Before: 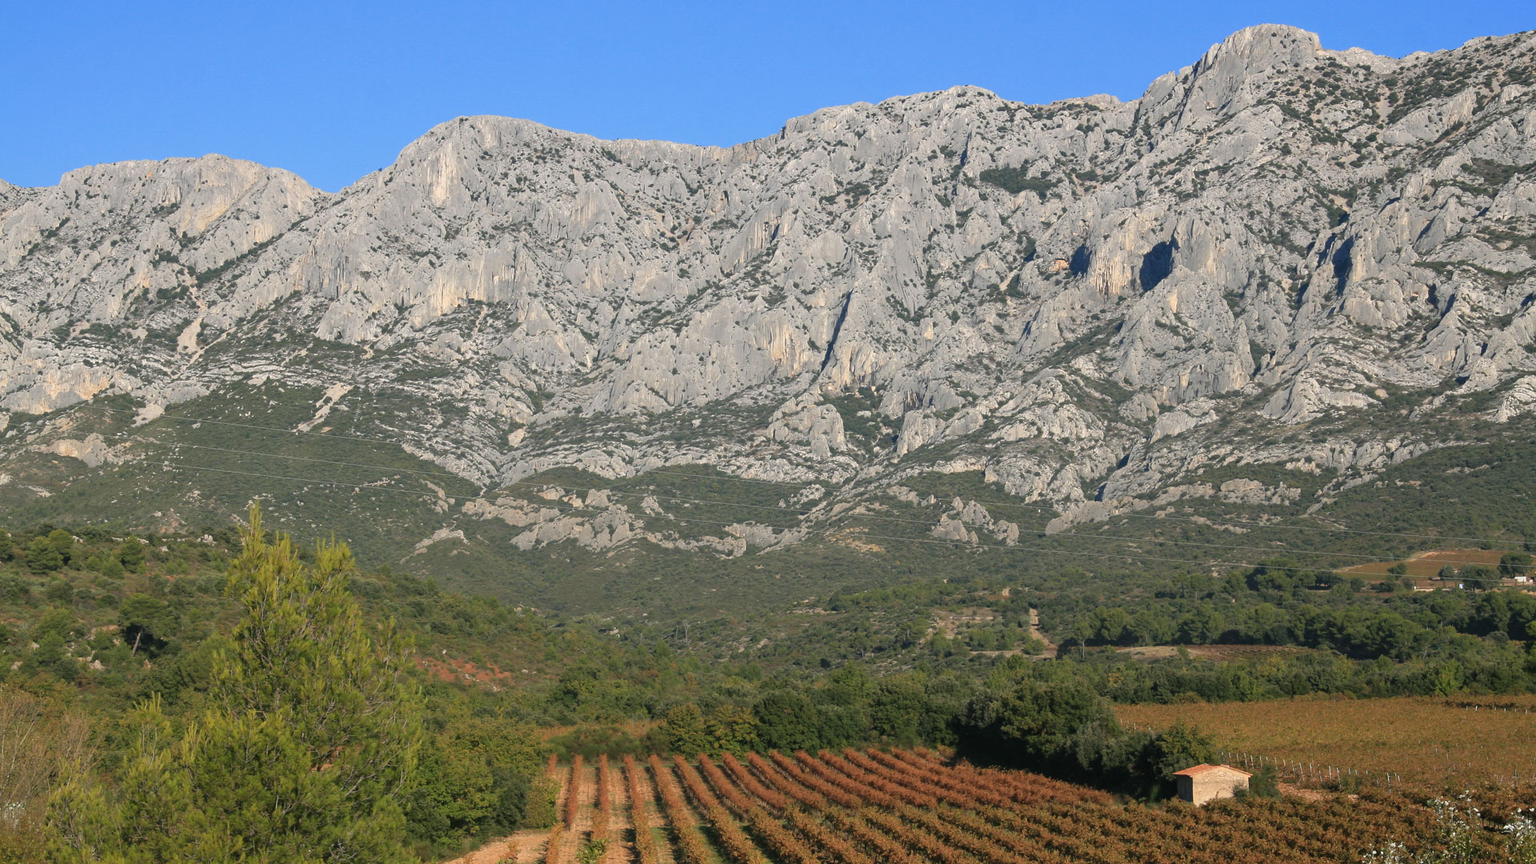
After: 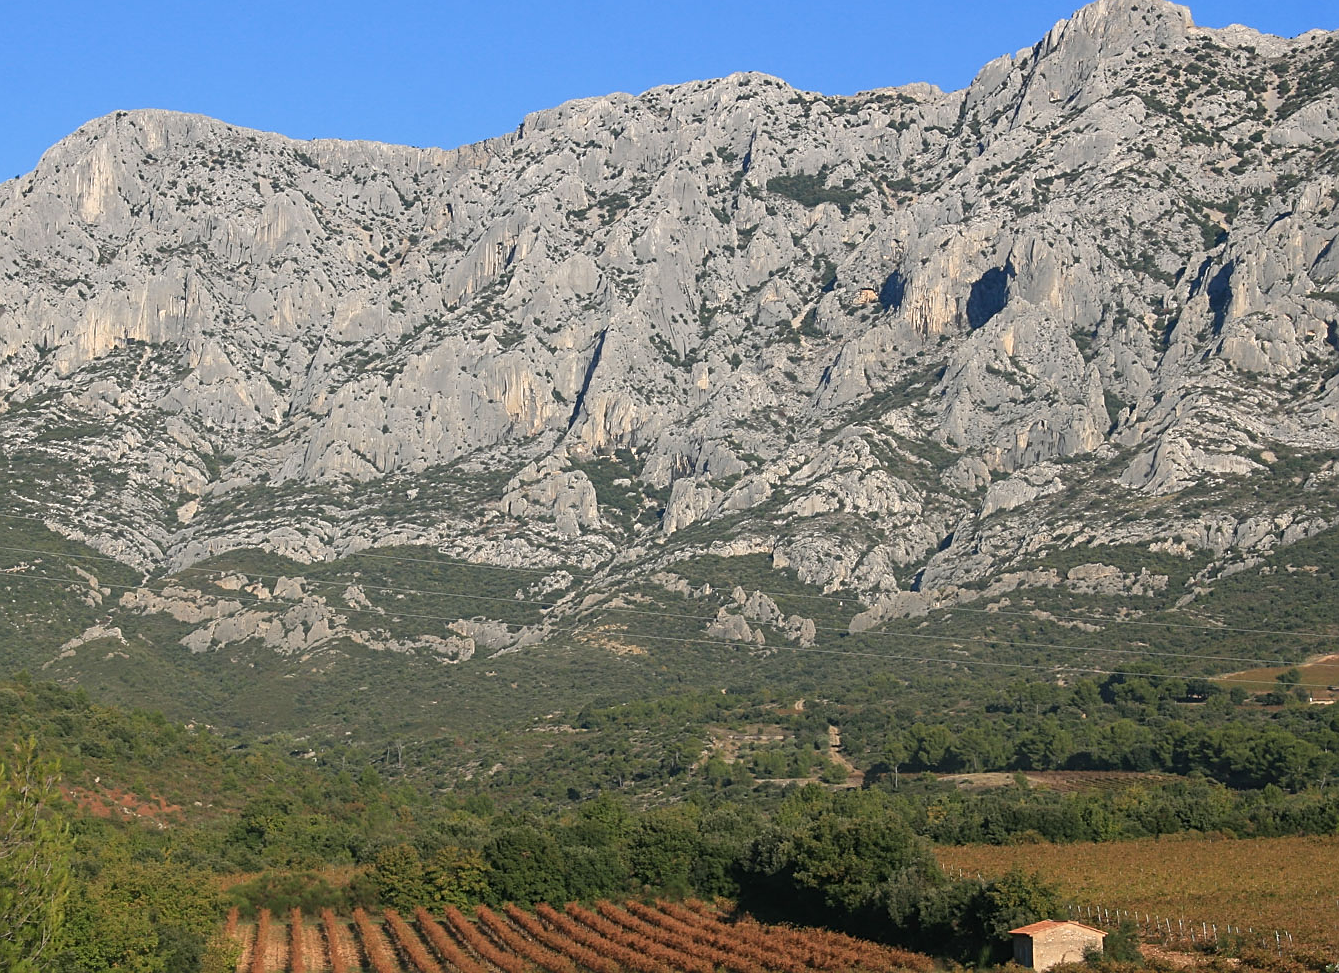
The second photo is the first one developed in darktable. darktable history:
crop and rotate: left 23.868%, top 3.374%, right 6.37%, bottom 6.514%
exposure: compensate highlight preservation false
sharpen: on, module defaults
